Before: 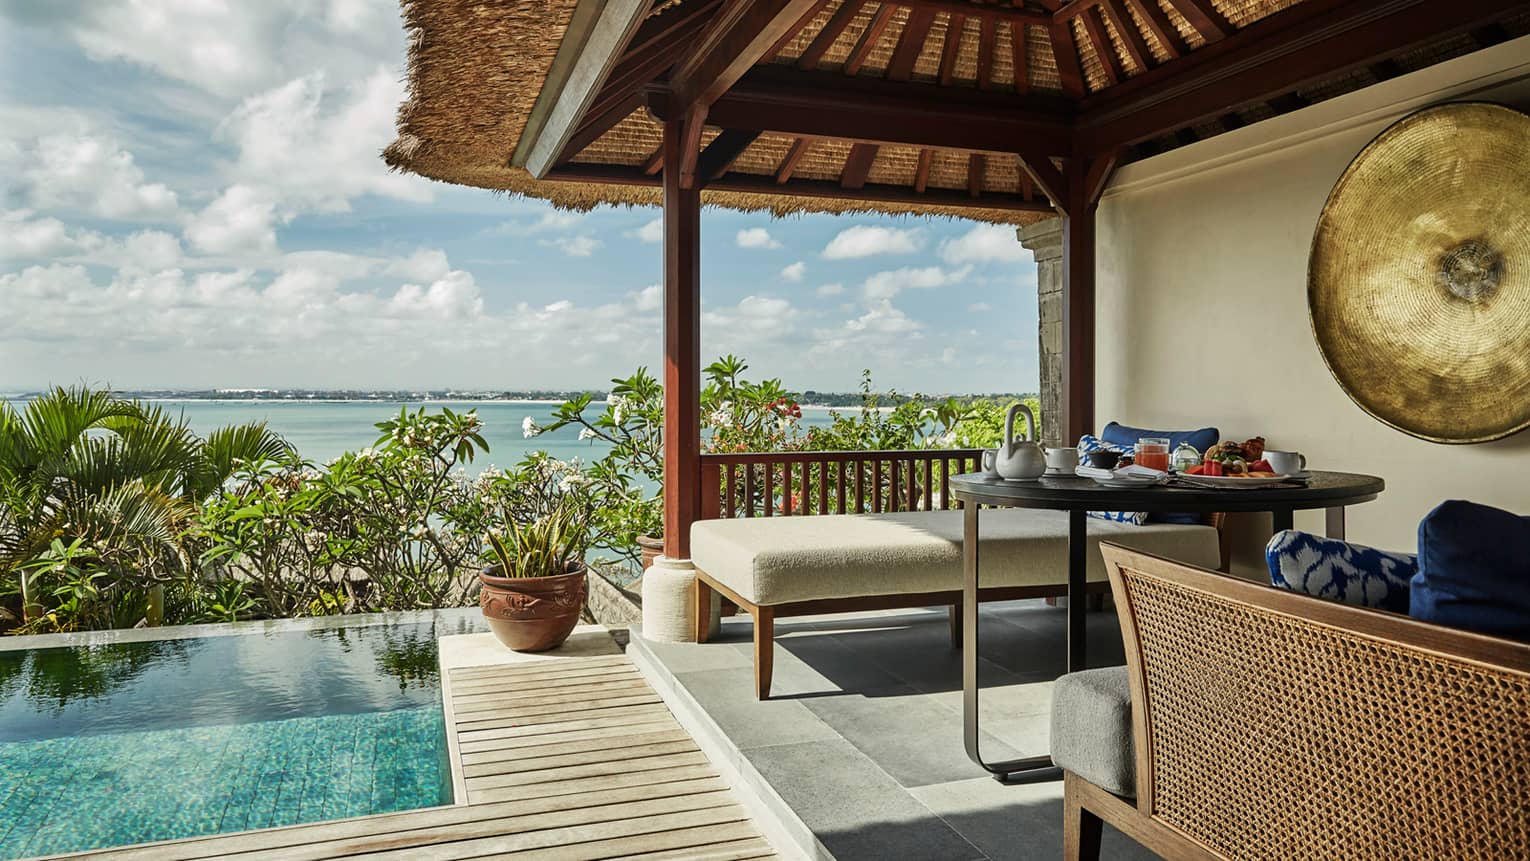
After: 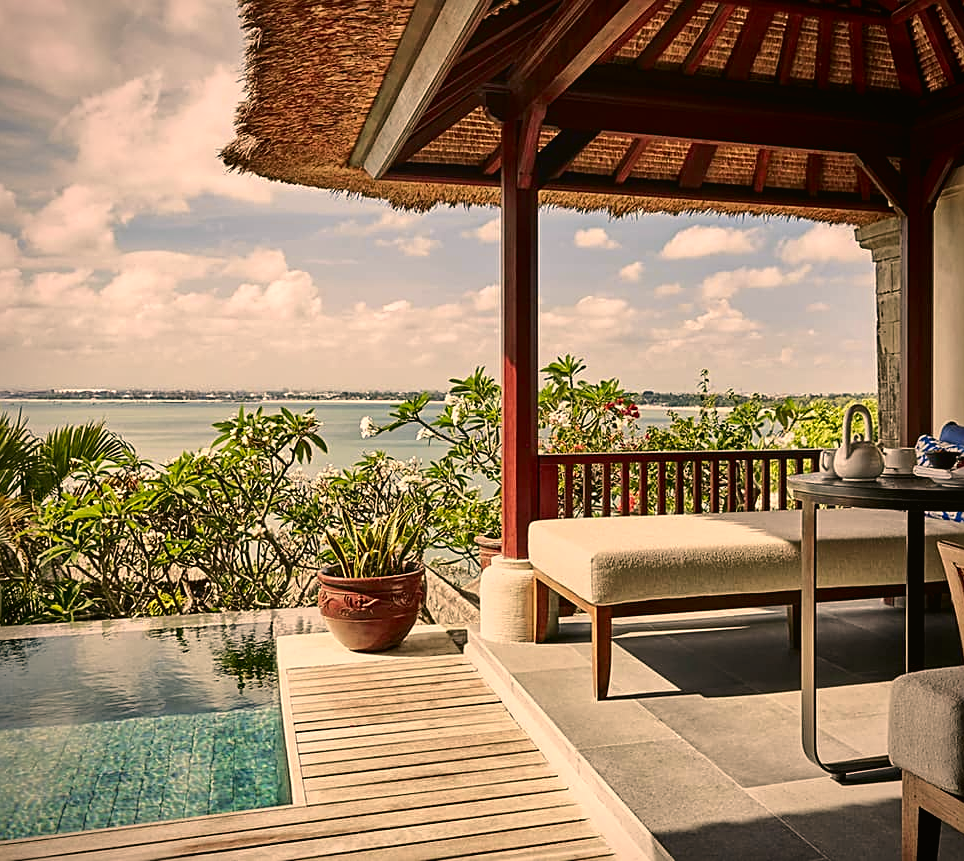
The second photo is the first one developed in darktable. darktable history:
sharpen: on, module defaults
color correction: highlights a* 17.5, highlights b* 18.87
base curve: curves: ch0 [(0, 0) (0.297, 0.298) (1, 1)], preserve colors none
exposure: black level correction 0.004, exposure 0.017 EV, compensate exposure bias true, compensate highlight preservation false
crop: left 10.635%, right 26.325%
tone curve: curves: ch0 [(0, 0.021) (0.059, 0.053) (0.212, 0.18) (0.337, 0.304) (0.495, 0.505) (0.725, 0.731) (0.89, 0.919) (1, 1)]; ch1 [(0, 0) (0.094, 0.081) (0.311, 0.282) (0.421, 0.417) (0.479, 0.475) (0.54, 0.55) (0.615, 0.65) (0.683, 0.688) (1, 1)]; ch2 [(0, 0) (0.257, 0.217) (0.44, 0.431) (0.498, 0.507) (0.603, 0.598) (1, 1)], color space Lab, independent channels, preserve colors none
vignetting: saturation -0.034
